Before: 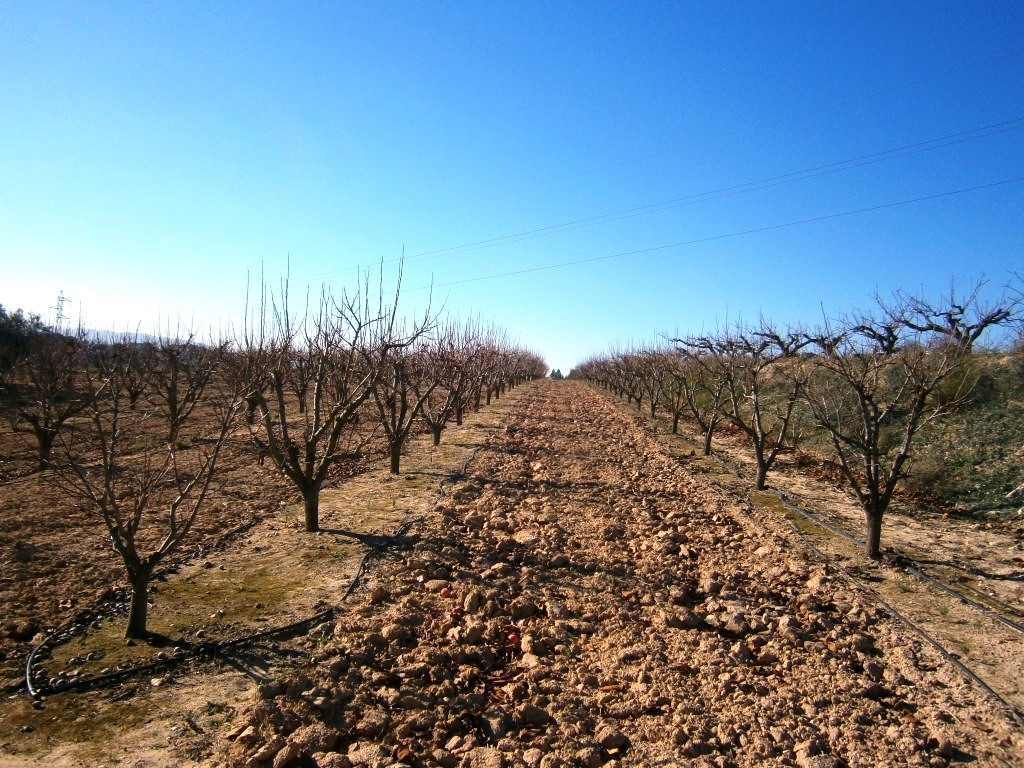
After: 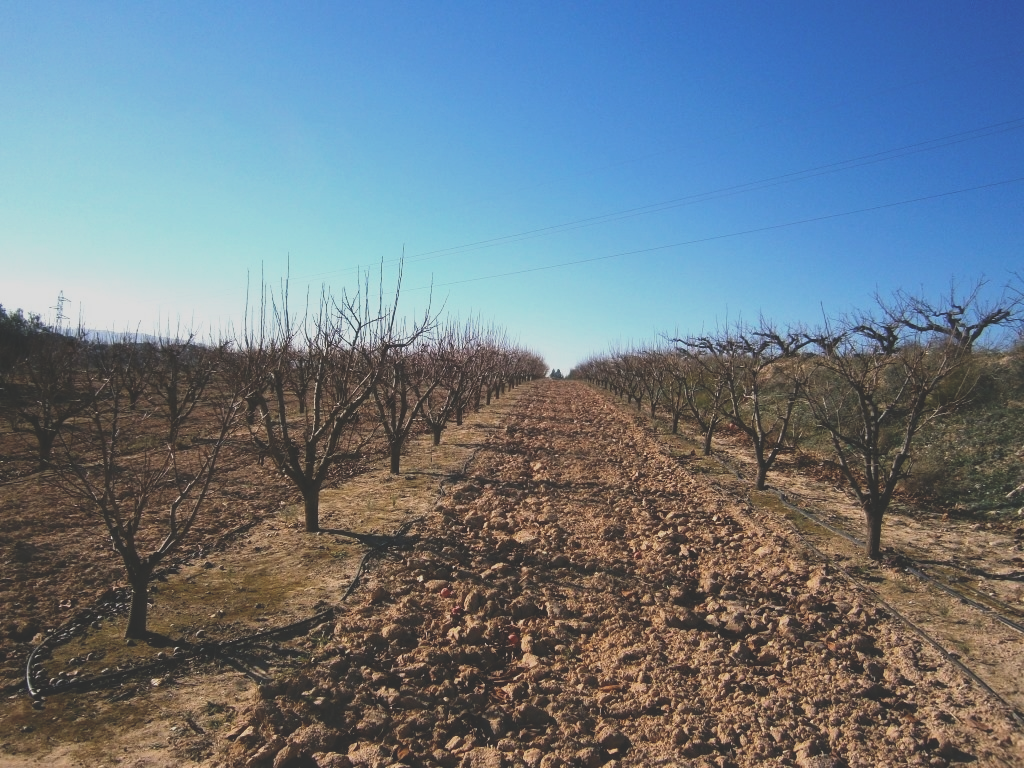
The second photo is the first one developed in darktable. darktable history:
exposure: black level correction -0.037, exposure -0.498 EV, compensate exposure bias true, compensate highlight preservation false
